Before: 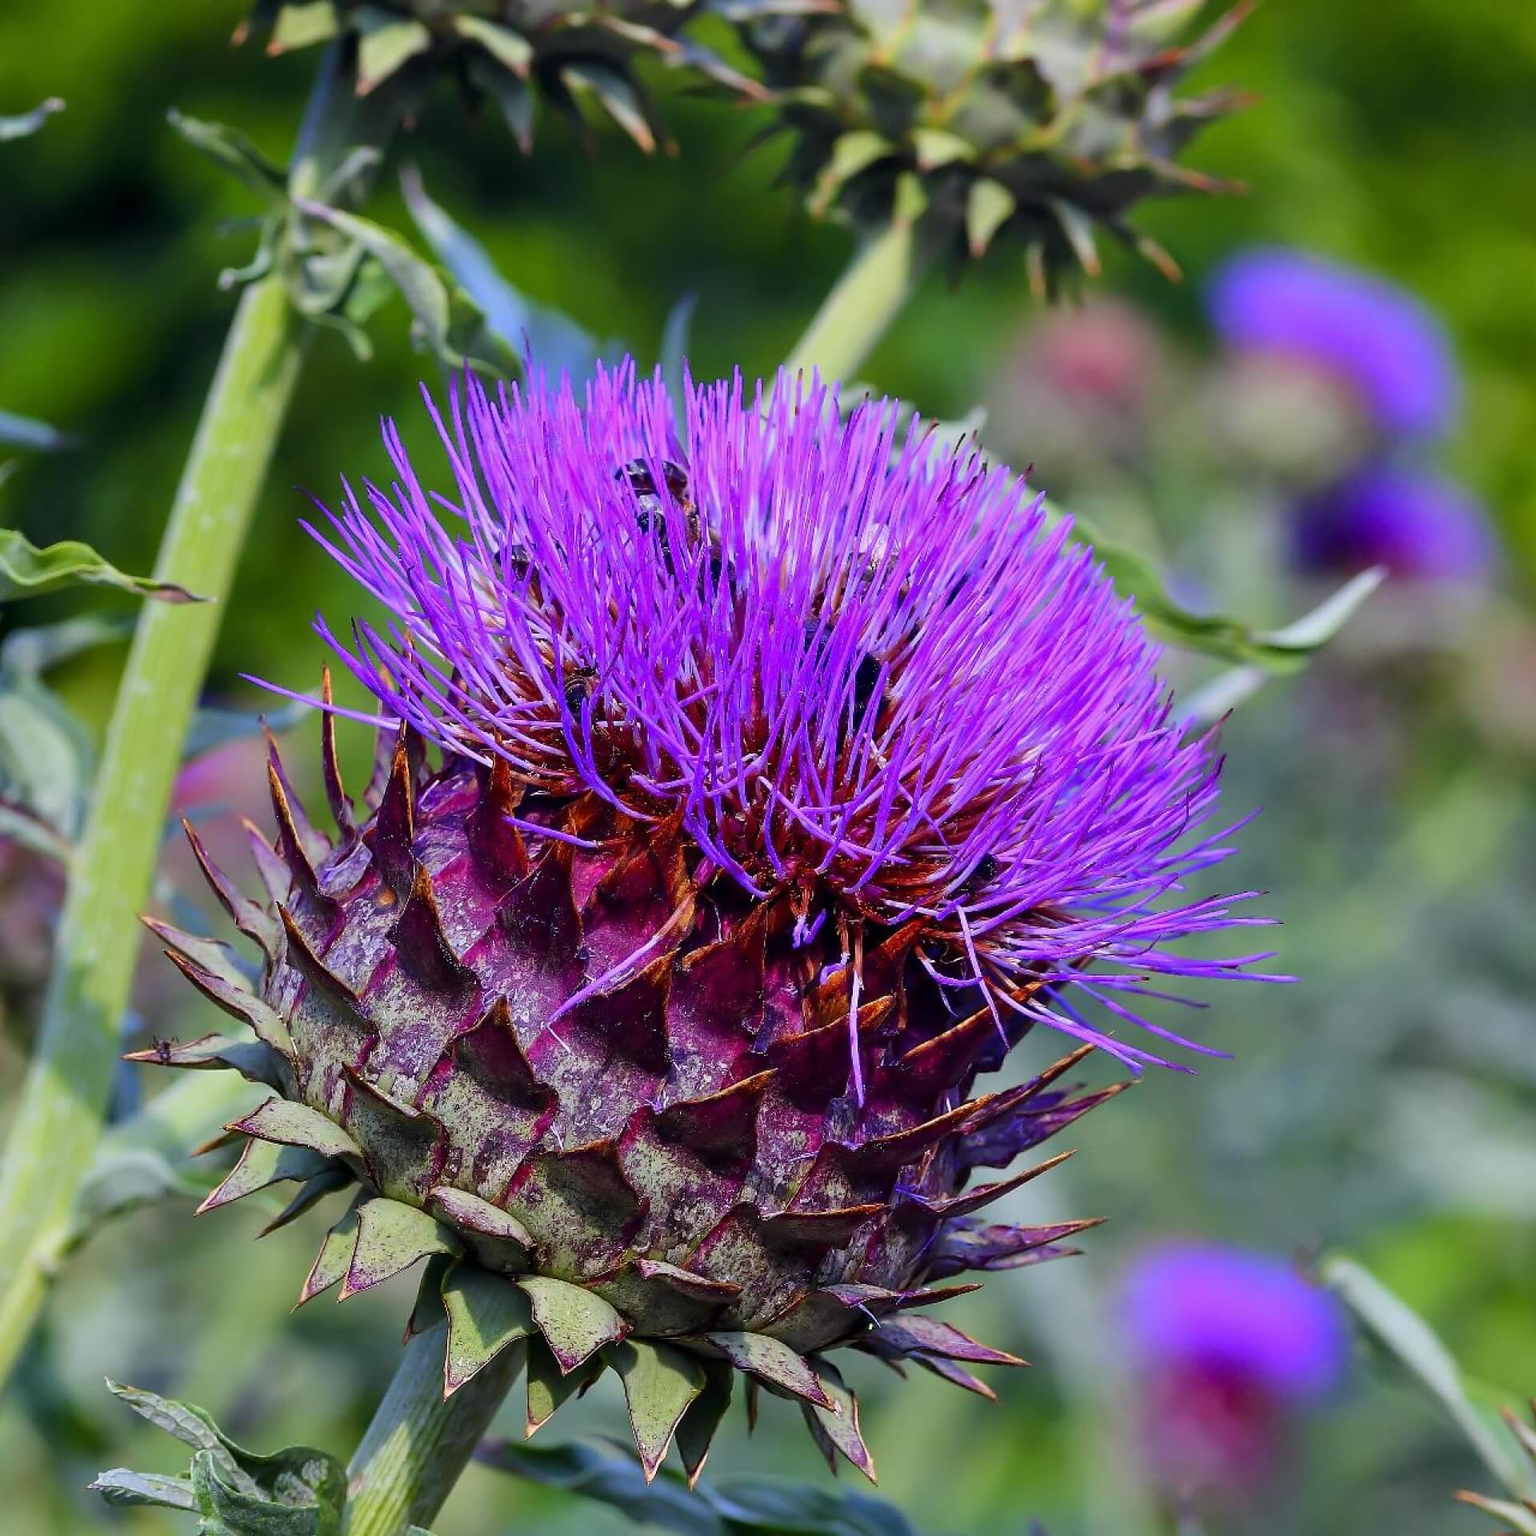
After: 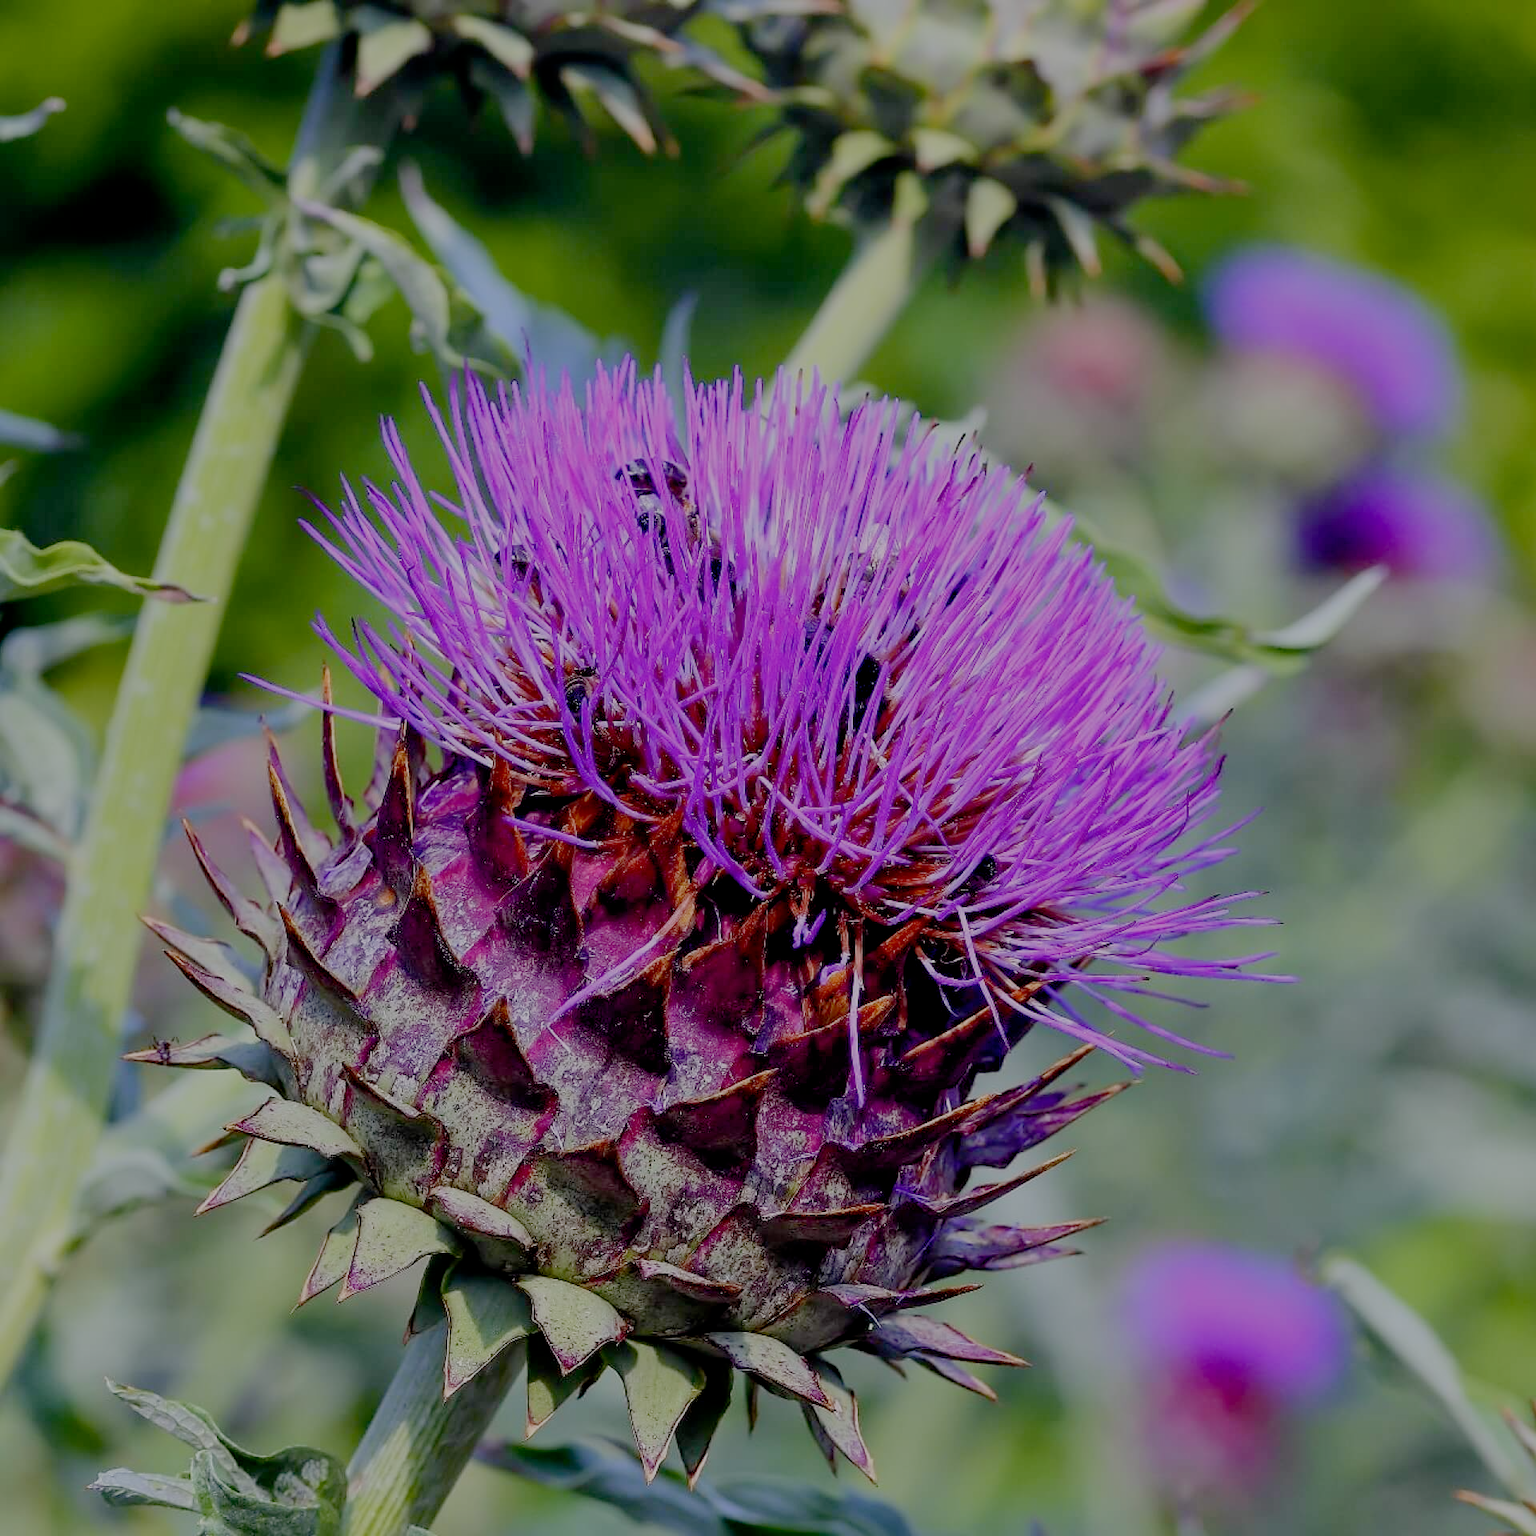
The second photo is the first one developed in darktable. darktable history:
filmic rgb: black relative exposure -7.02 EV, white relative exposure 5.97 EV, threshold 3 EV, target black luminance 0%, hardness 2.73, latitude 61.92%, contrast 0.7, highlights saturation mix 10.85%, shadows ↔ highlights balance -0.102%, add noise in highlights 0.001, preserve chrominance no, color science v3 (2019), use custom middle-gray values true, contrast in highlights soft, enable highlight reconstruction true
